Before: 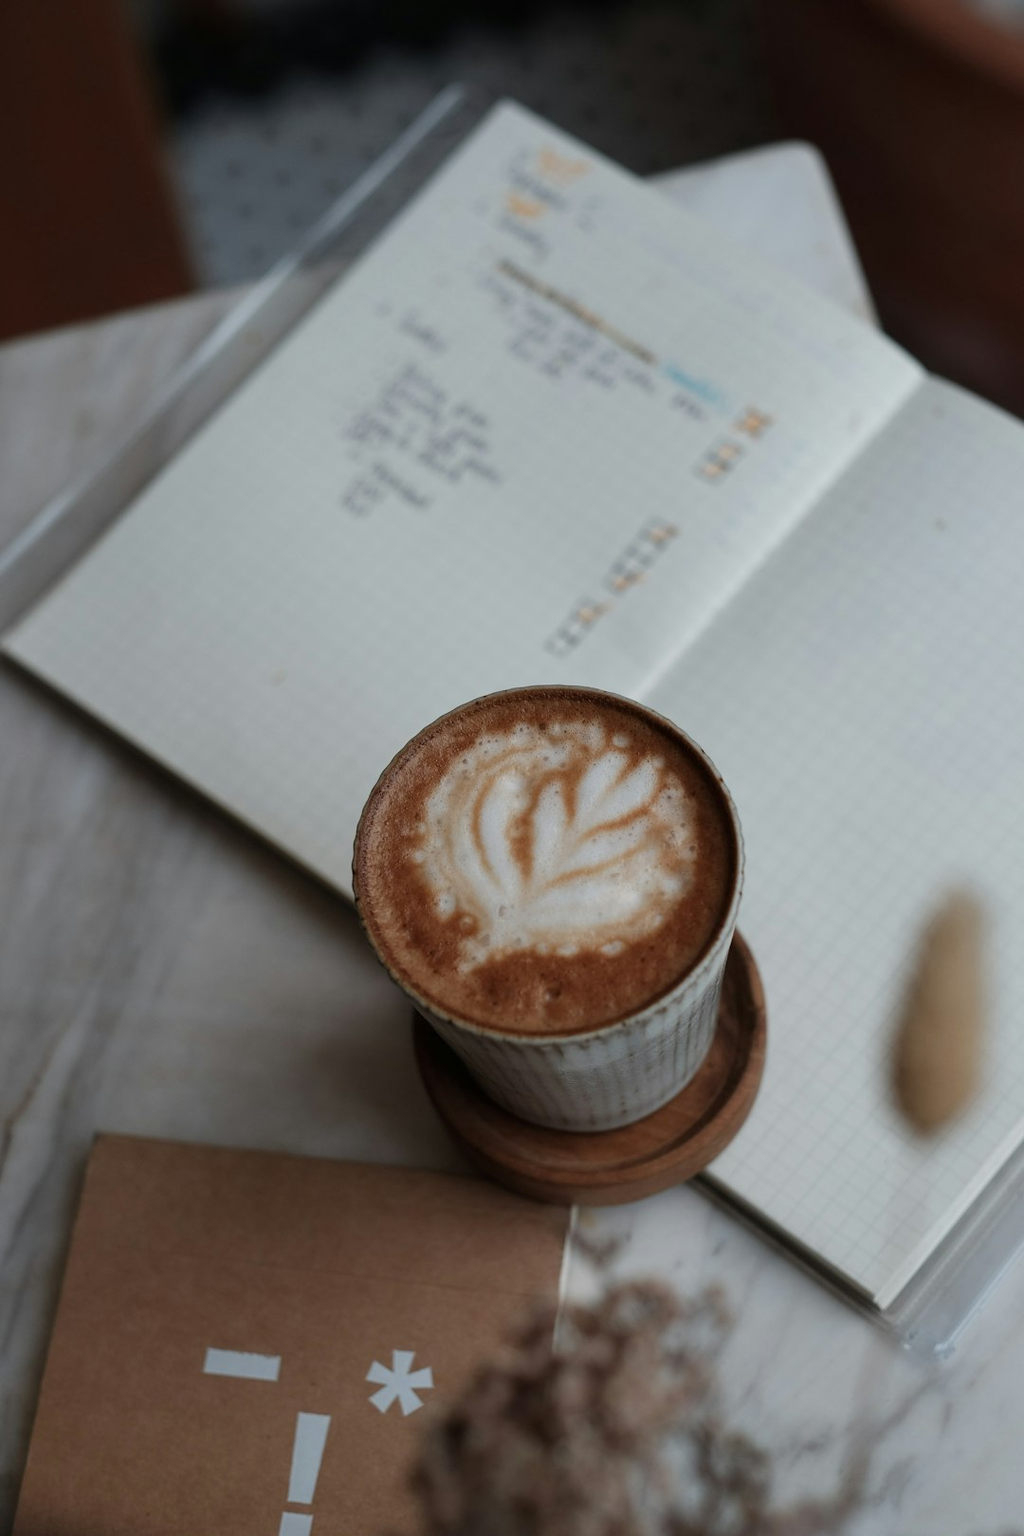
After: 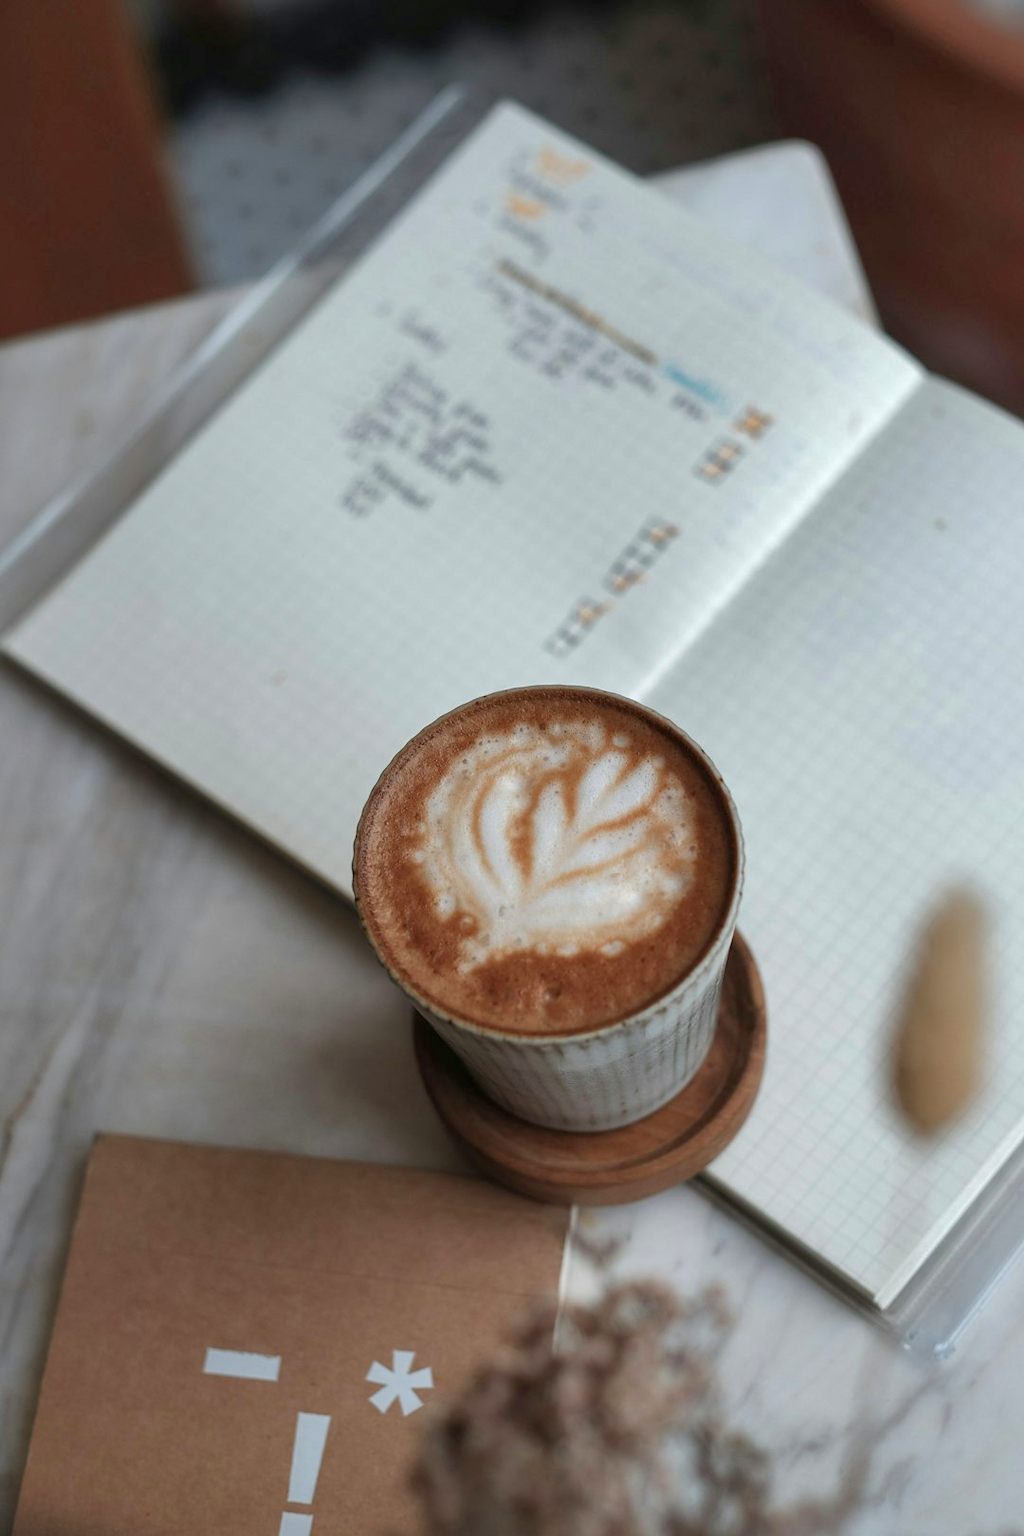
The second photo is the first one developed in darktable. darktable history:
exposure: black level correction 0, exposure 0.6 EV, compensate exposure bias true, compensate highlight preservation false
shadows and highlights: on, module defaults
